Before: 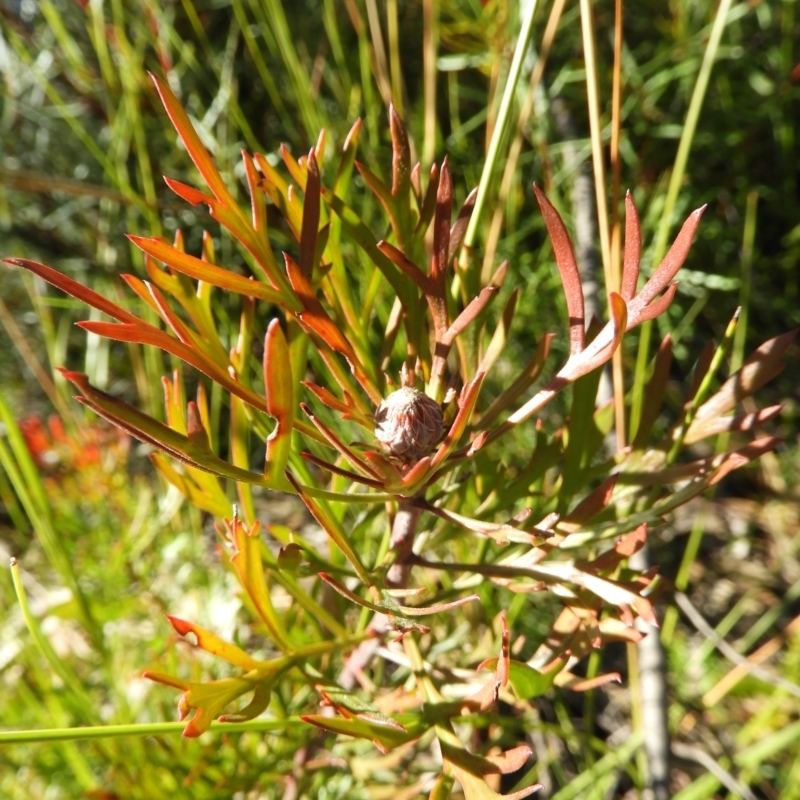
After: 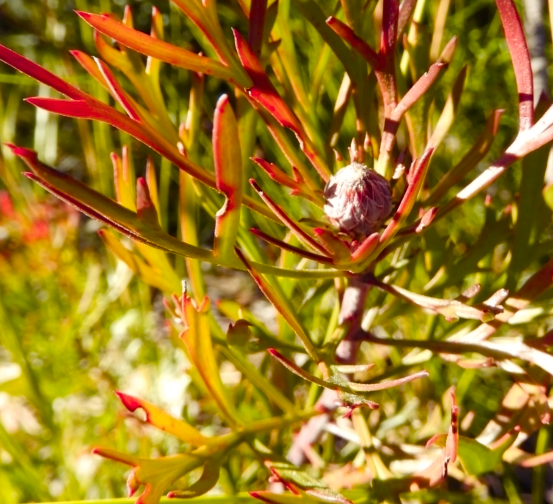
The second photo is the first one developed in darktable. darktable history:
crop: left 6.469%, top 28.104%, right 24.146%, bottom 8.759%
color balance rgb: shadows lift › luminance -21.624%, shadows lift › chroma 9.236%, shadows lift › hue 284.51°, linear chroma grading › global chroma 8.751%, perceptual saturation grading › global saturation 20%, perceptual saturation grading › highlights -25.819%, perceptual saturation grading › shadows 49.734%, hue shift -8.28°
